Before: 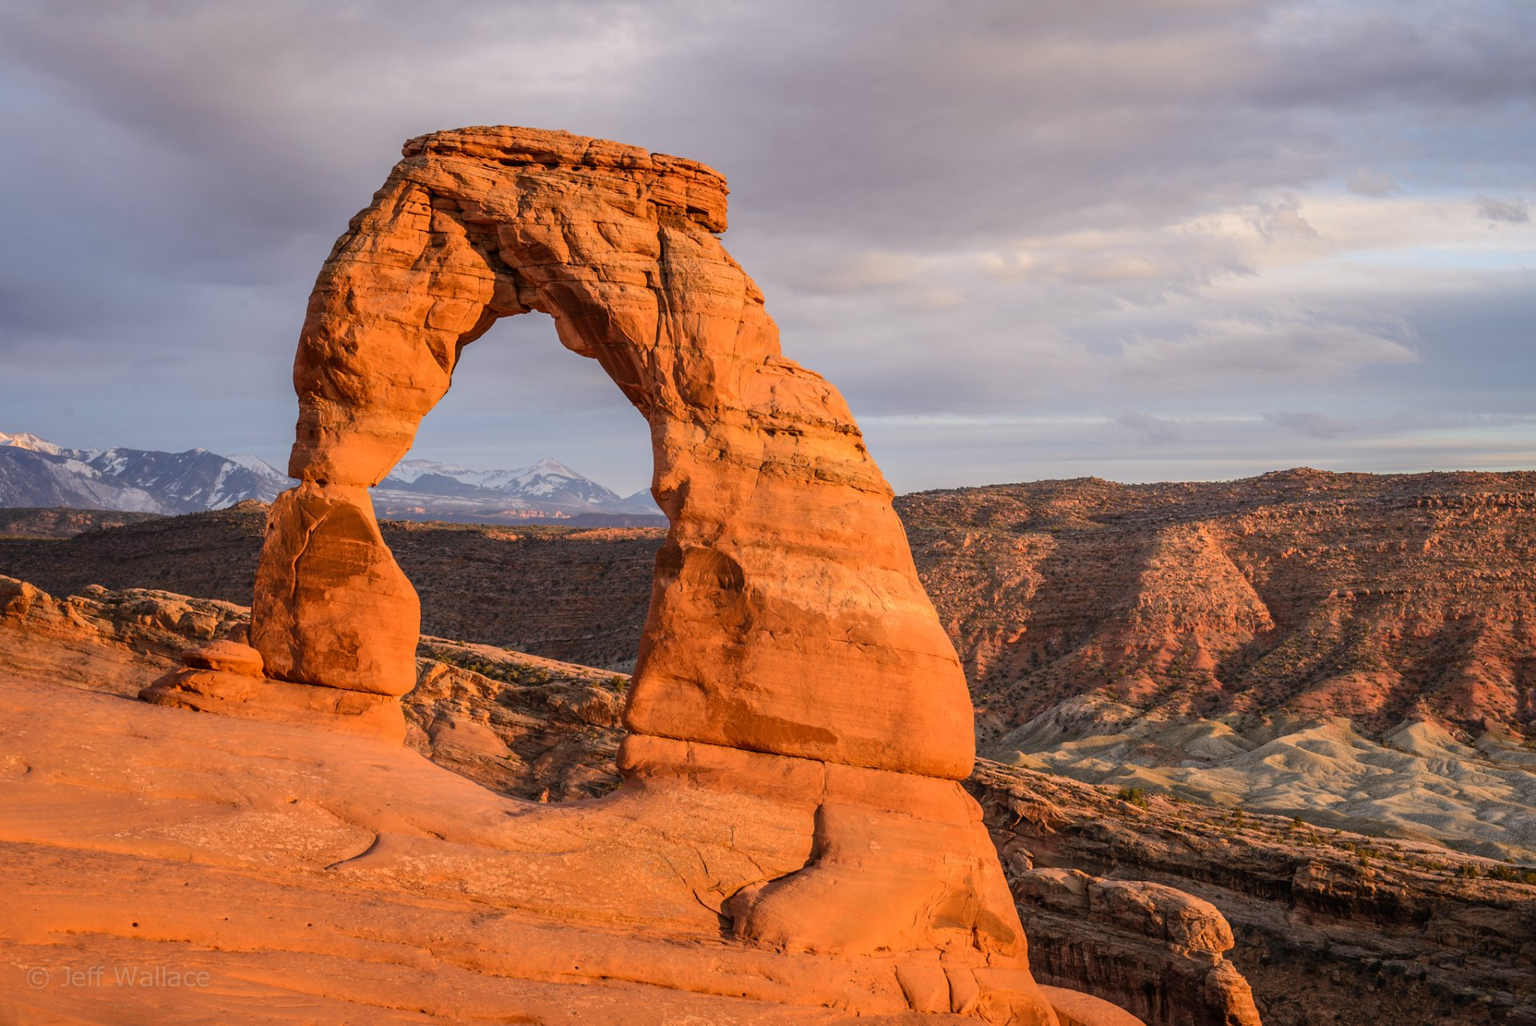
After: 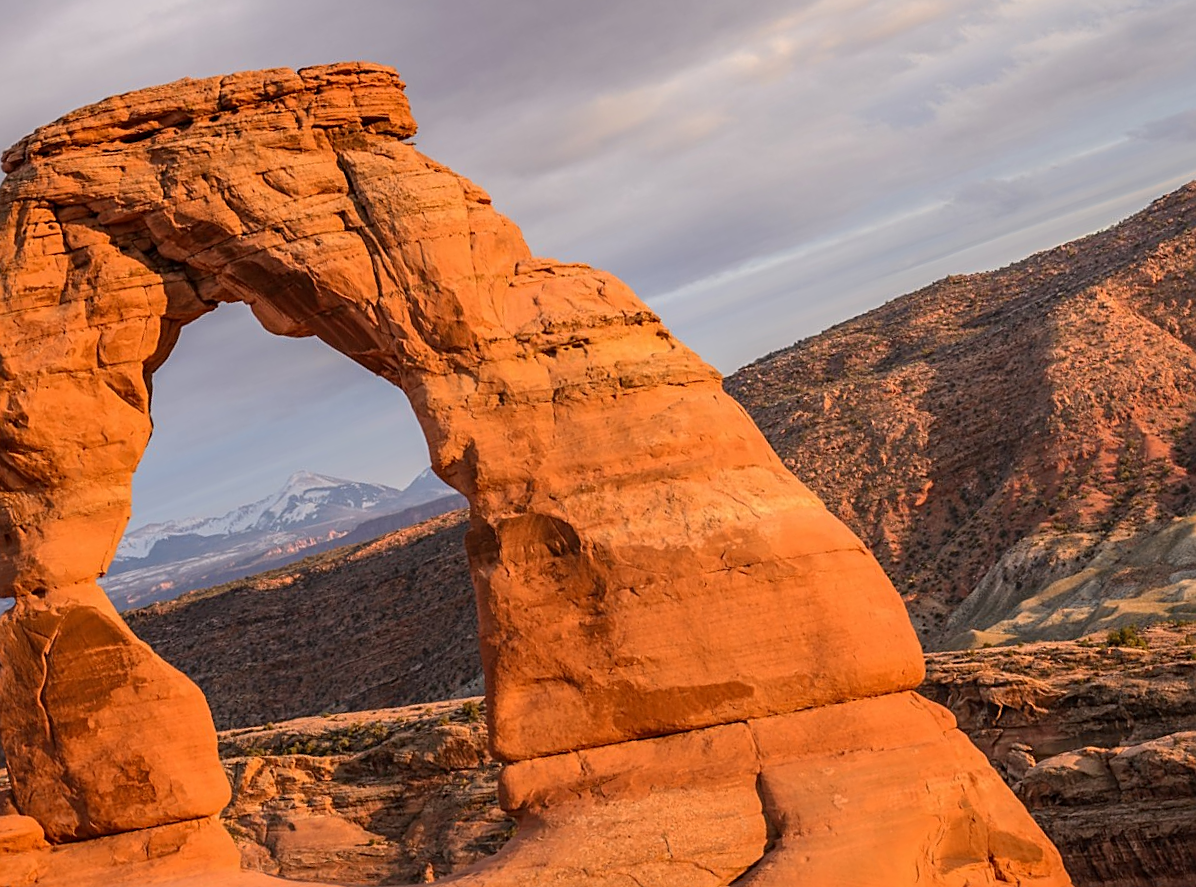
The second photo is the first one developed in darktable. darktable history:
sharpen: on, module defaults
crop and rotate: angle 18.74°, left 6.877%, right 4.133%, bottom 1.091%
